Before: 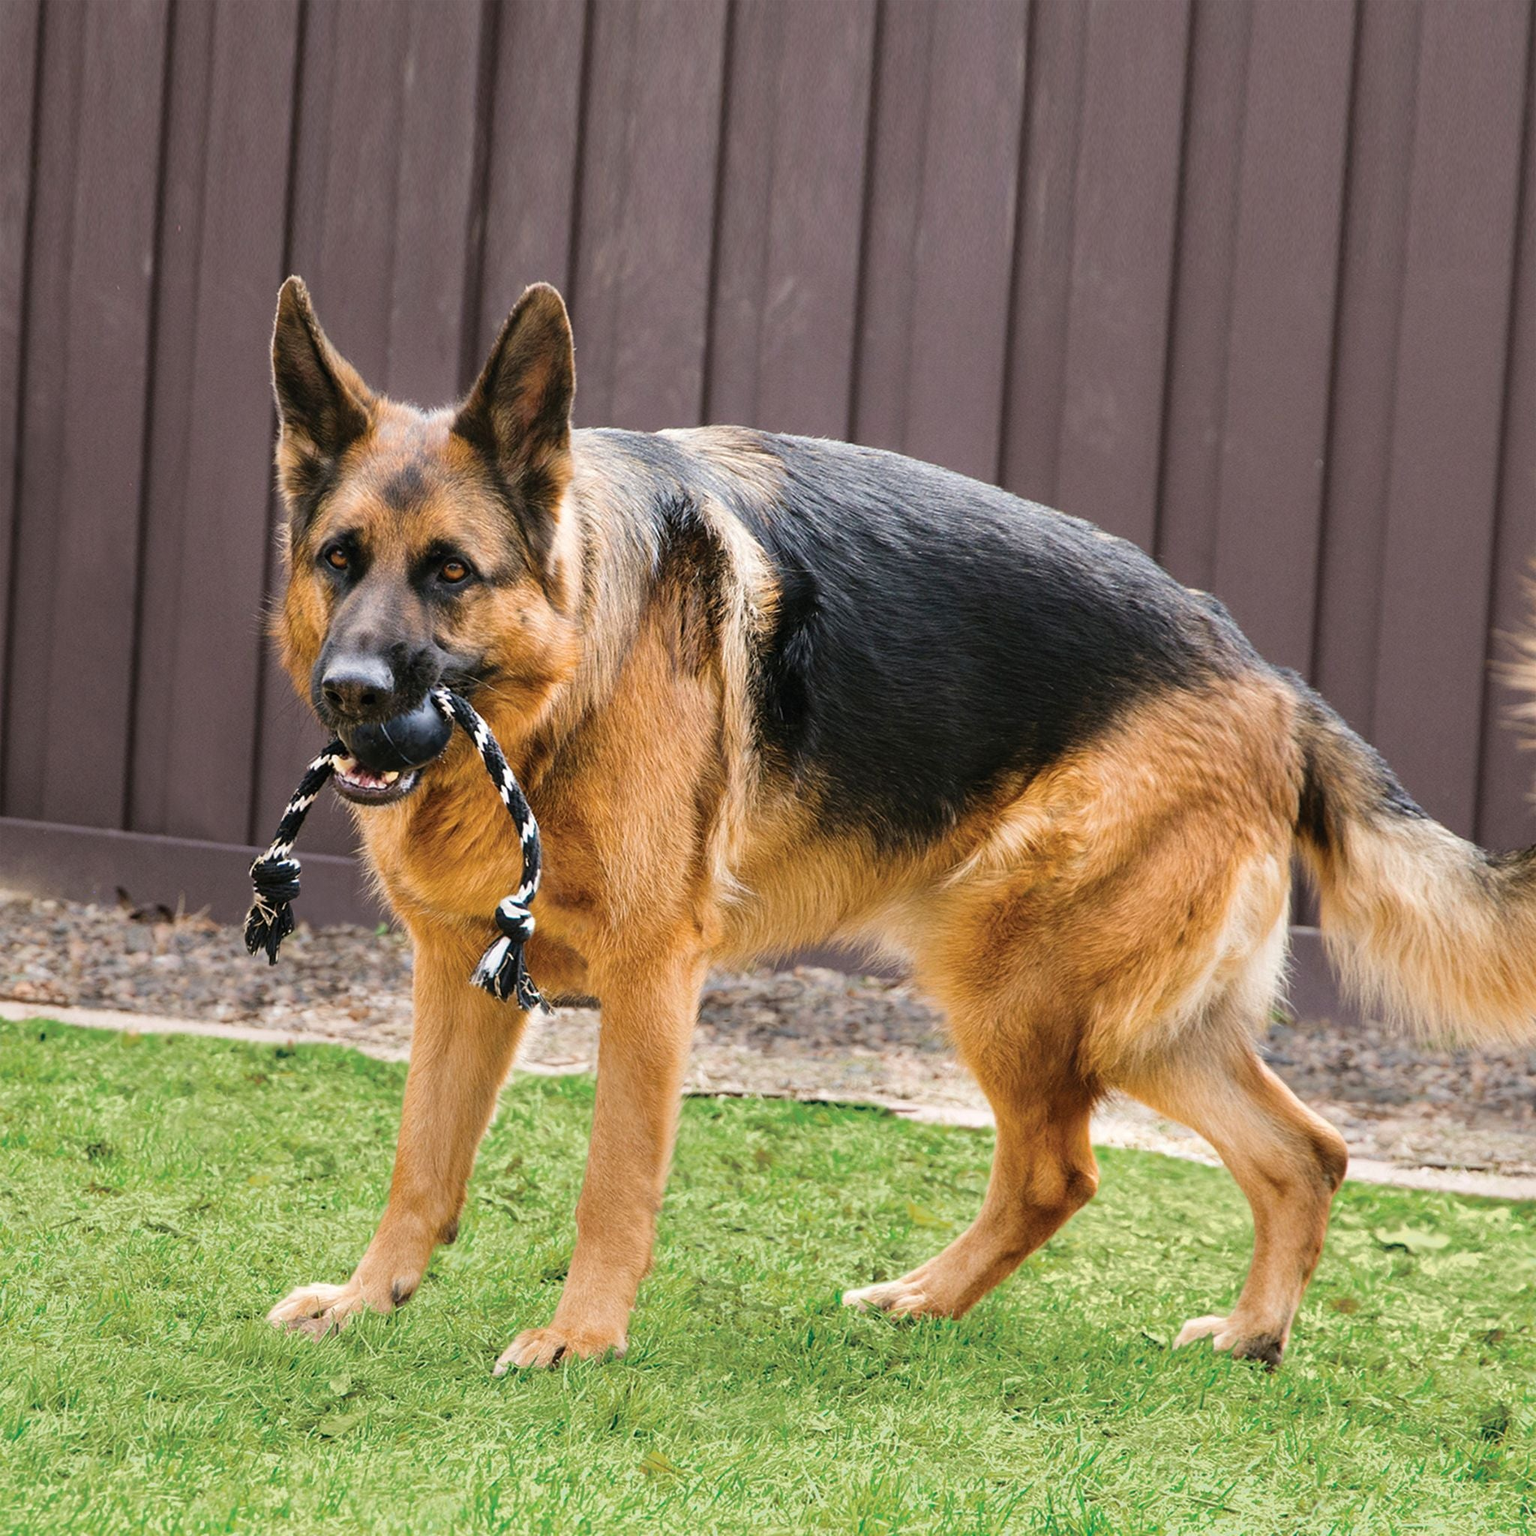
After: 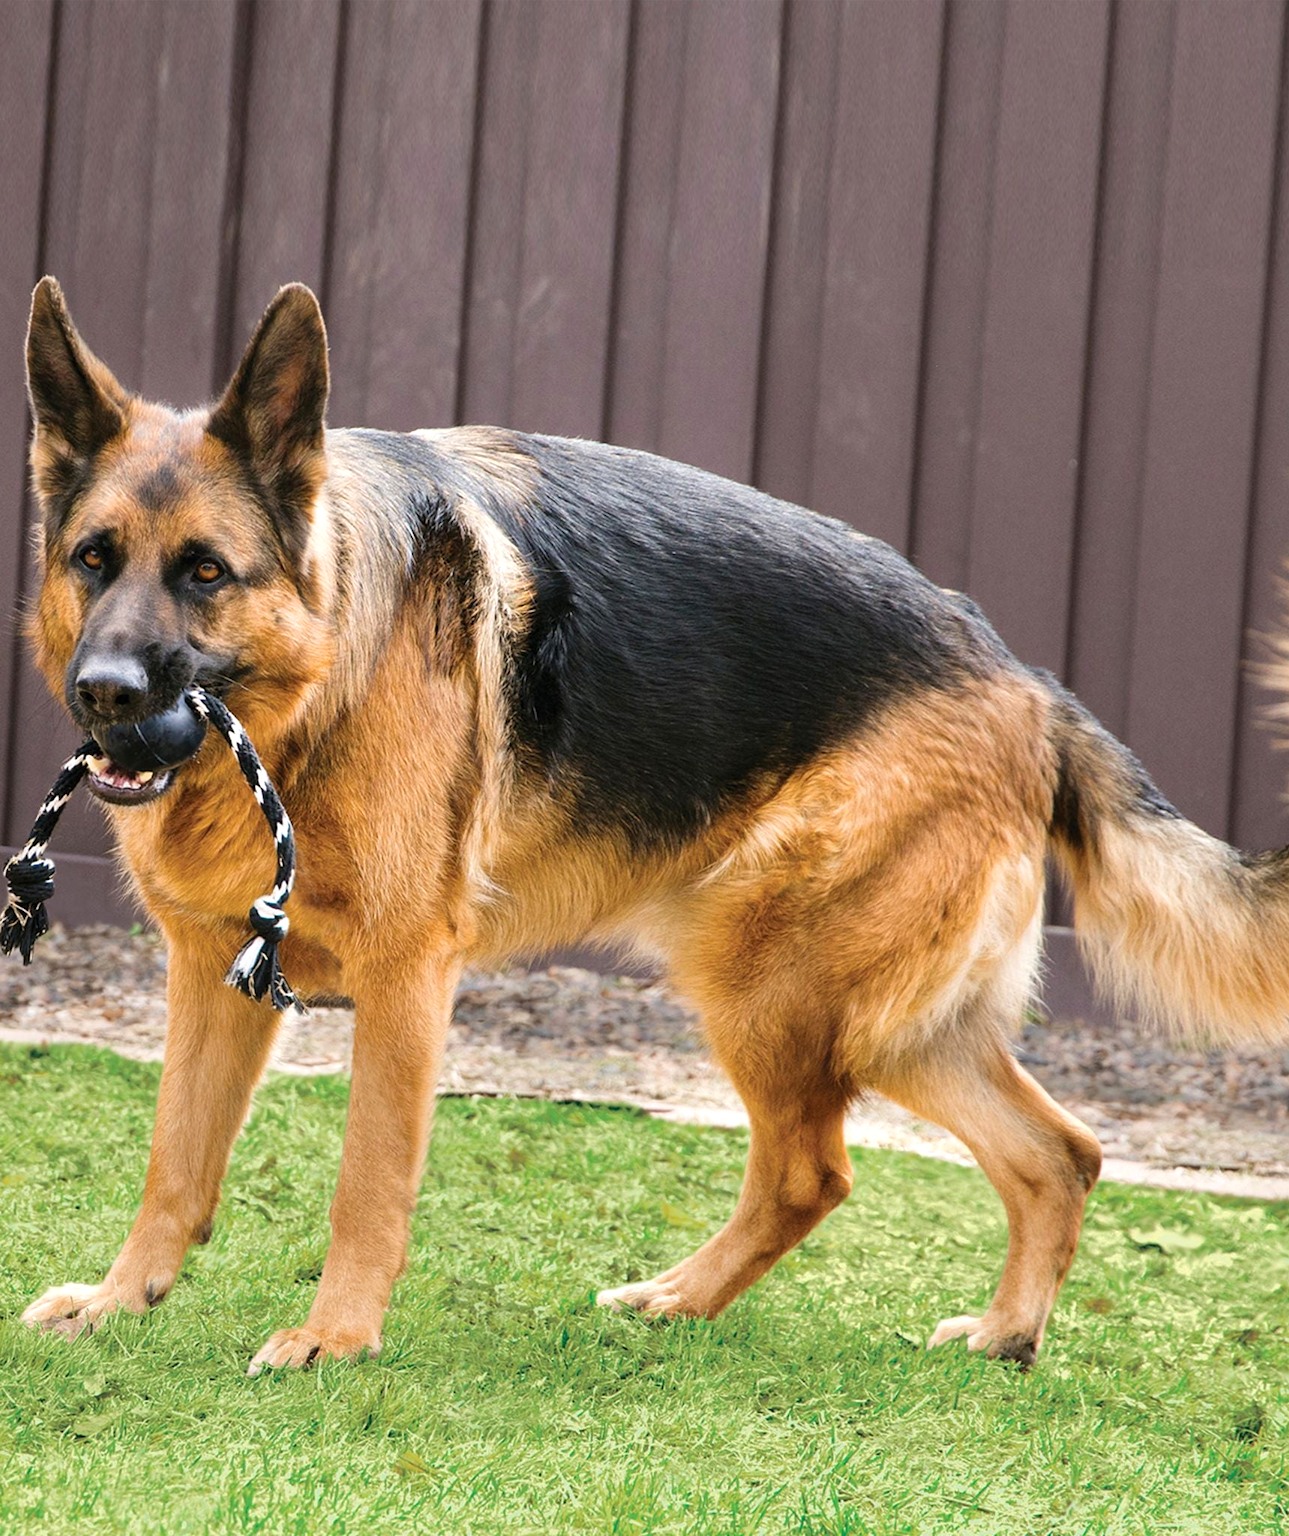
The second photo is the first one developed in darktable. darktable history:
crop: left 16.047%
exposure: black level correction 0.001, exposure 0.191 EV, compensate highlight preservation false
